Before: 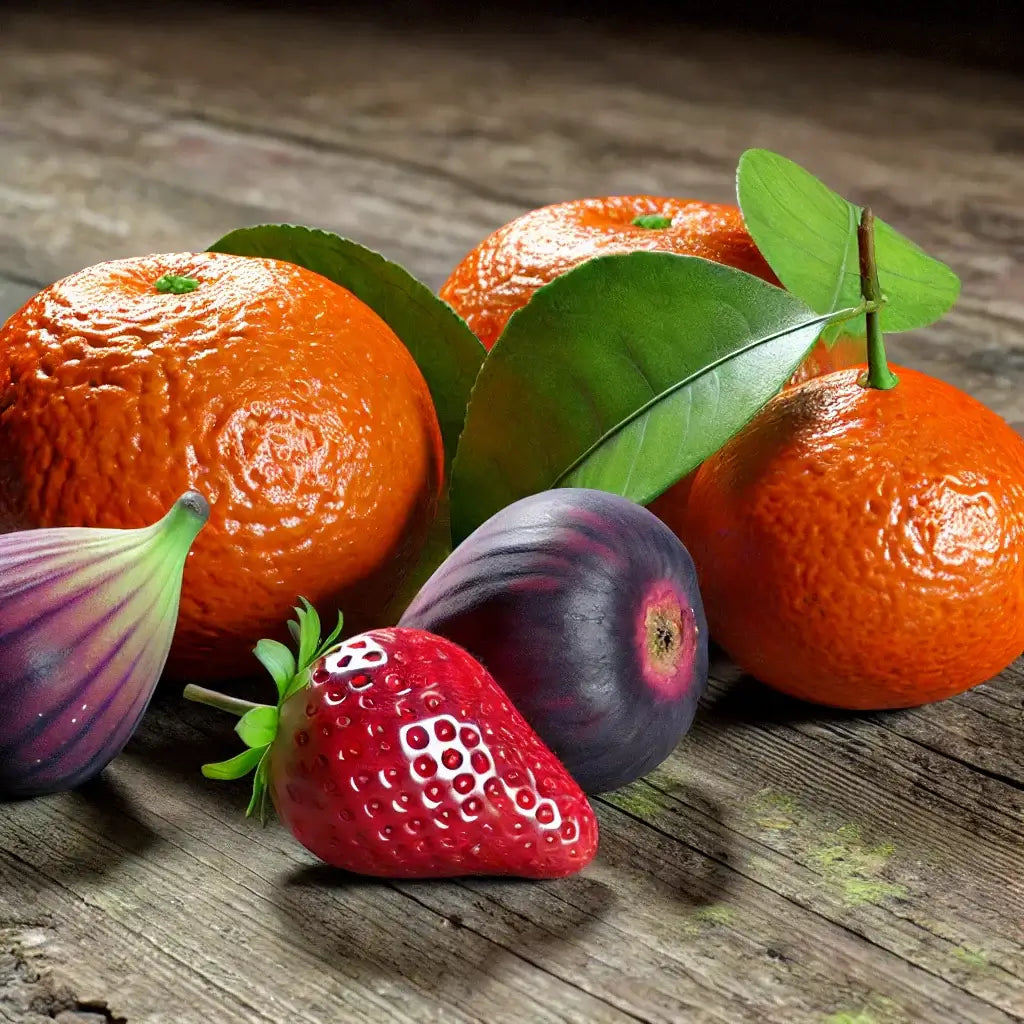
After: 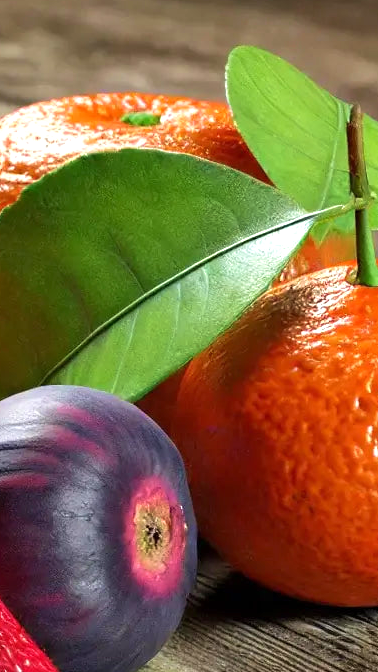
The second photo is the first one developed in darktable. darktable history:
crop and rotate: left 49.913%, top 10.118%, right 13.1%, bottom 24.211%
velvia: on, module defaults
exposure: exposure 0.371 EV, compensate highlight preservation false
